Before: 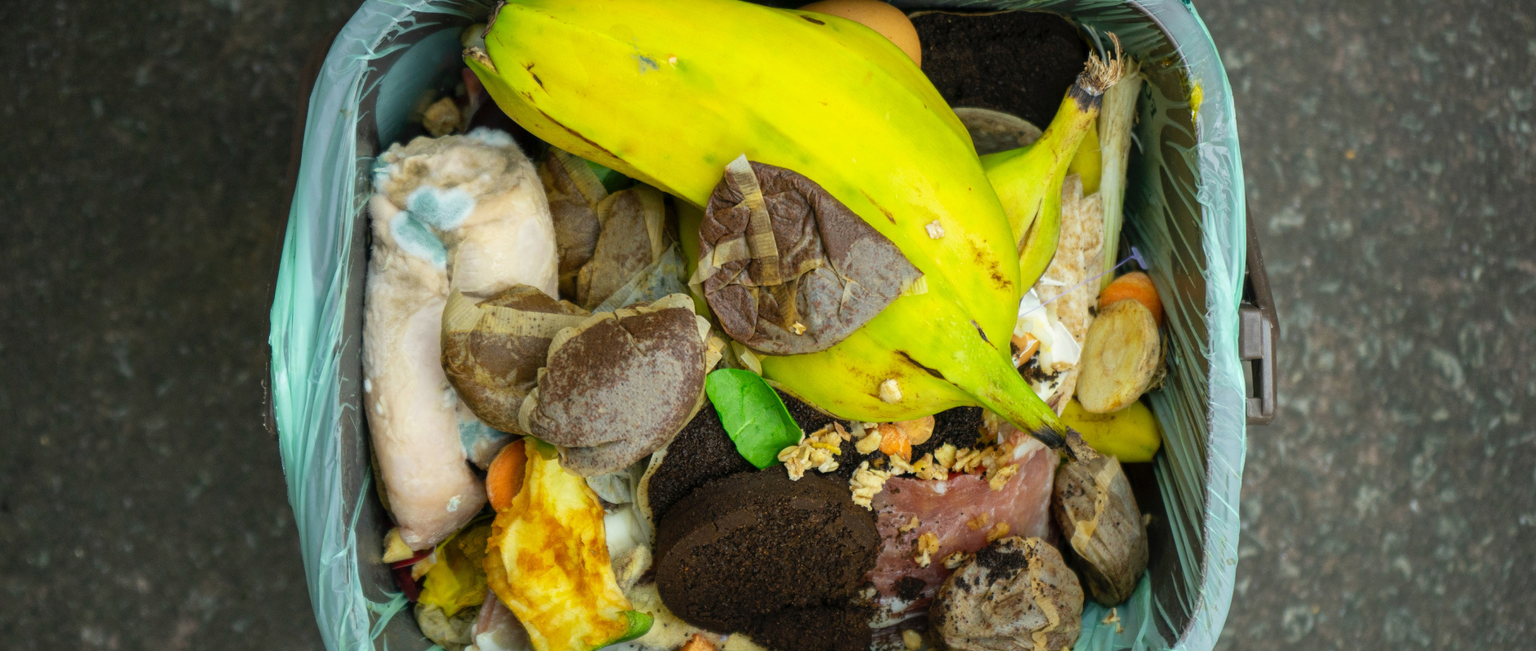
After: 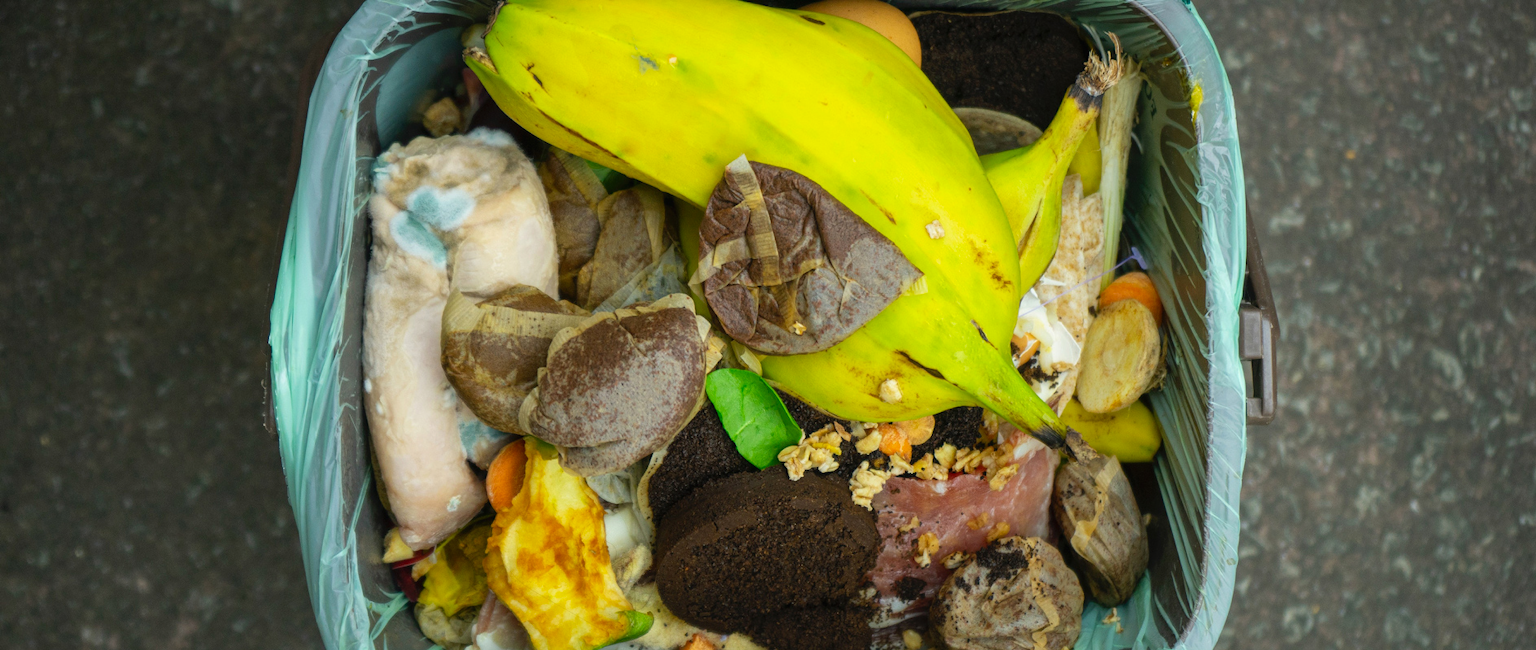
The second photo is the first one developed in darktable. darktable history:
contrast brightness saturation: contrast -0.025, brightness -0.013, saturation 0.043
